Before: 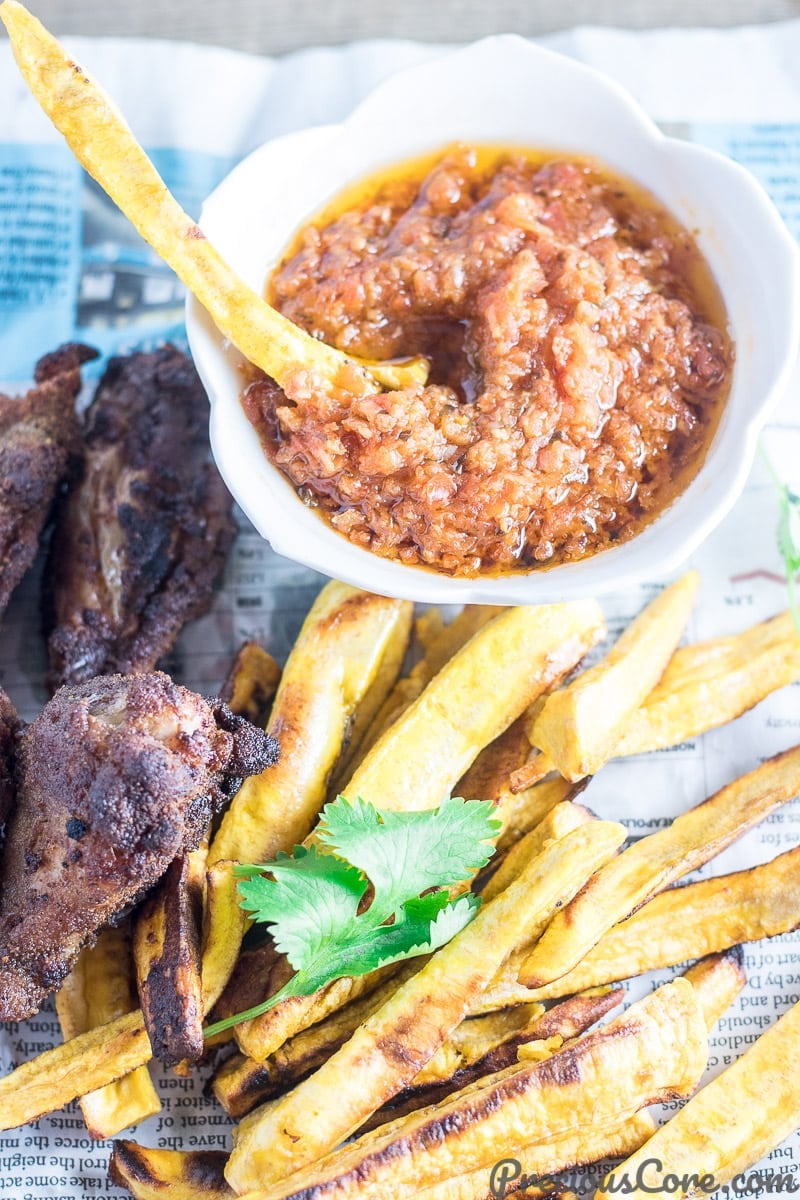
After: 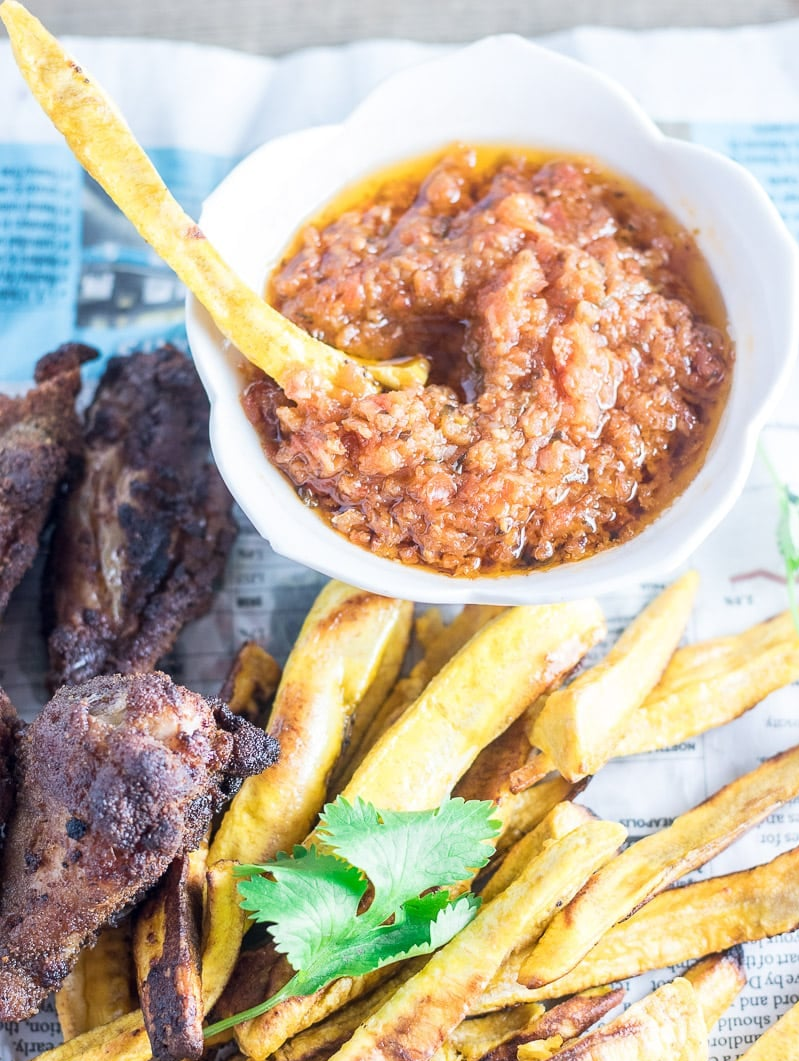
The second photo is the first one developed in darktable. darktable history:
crop and rotate: top 0%, bottom 11.504%
